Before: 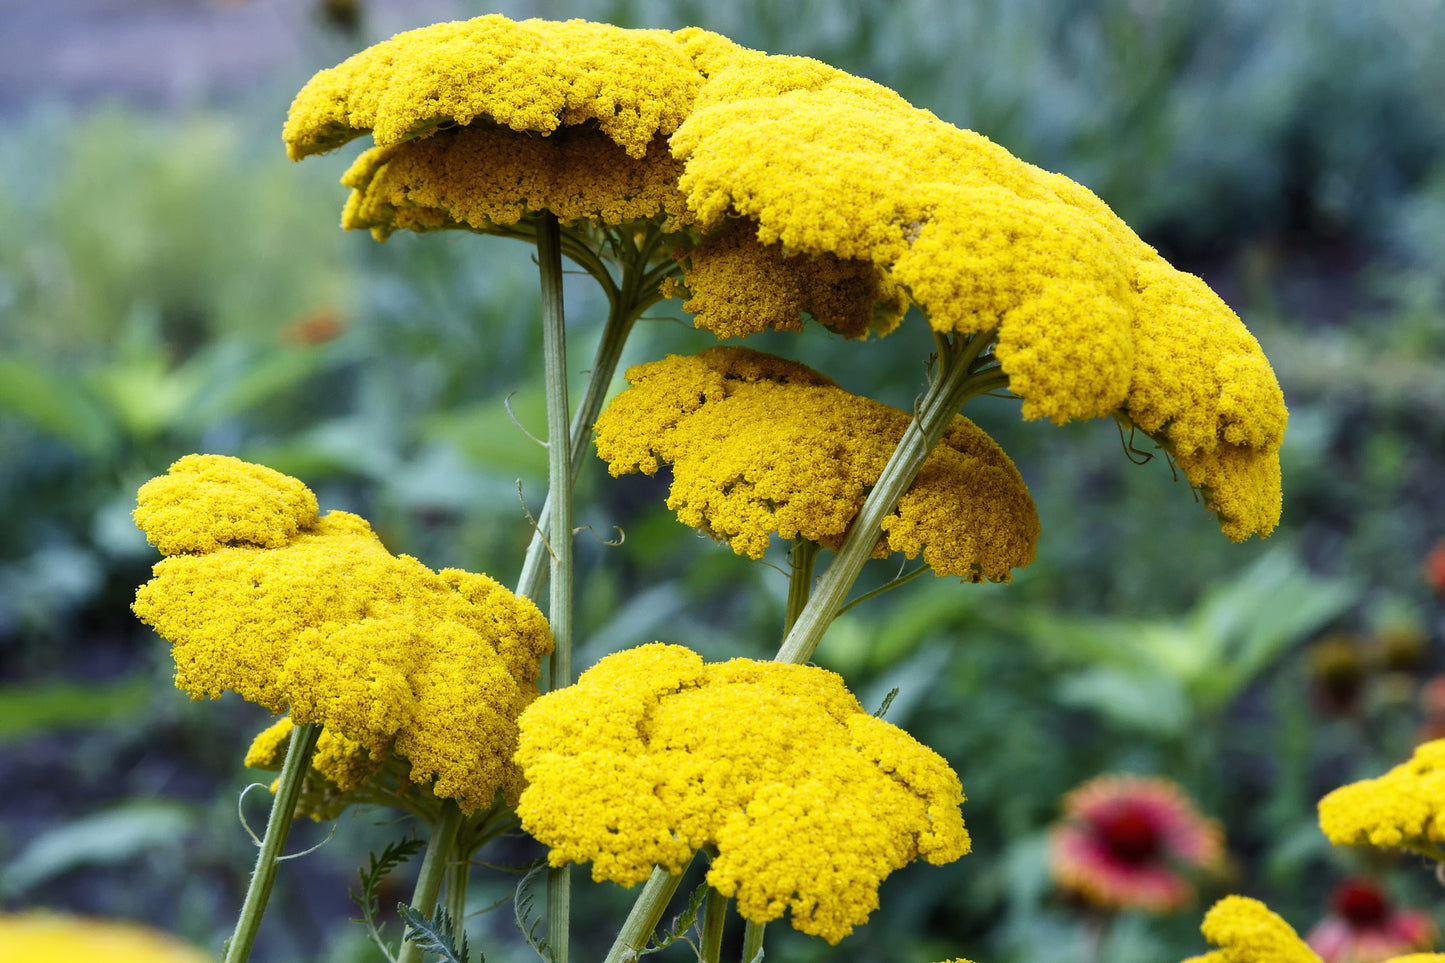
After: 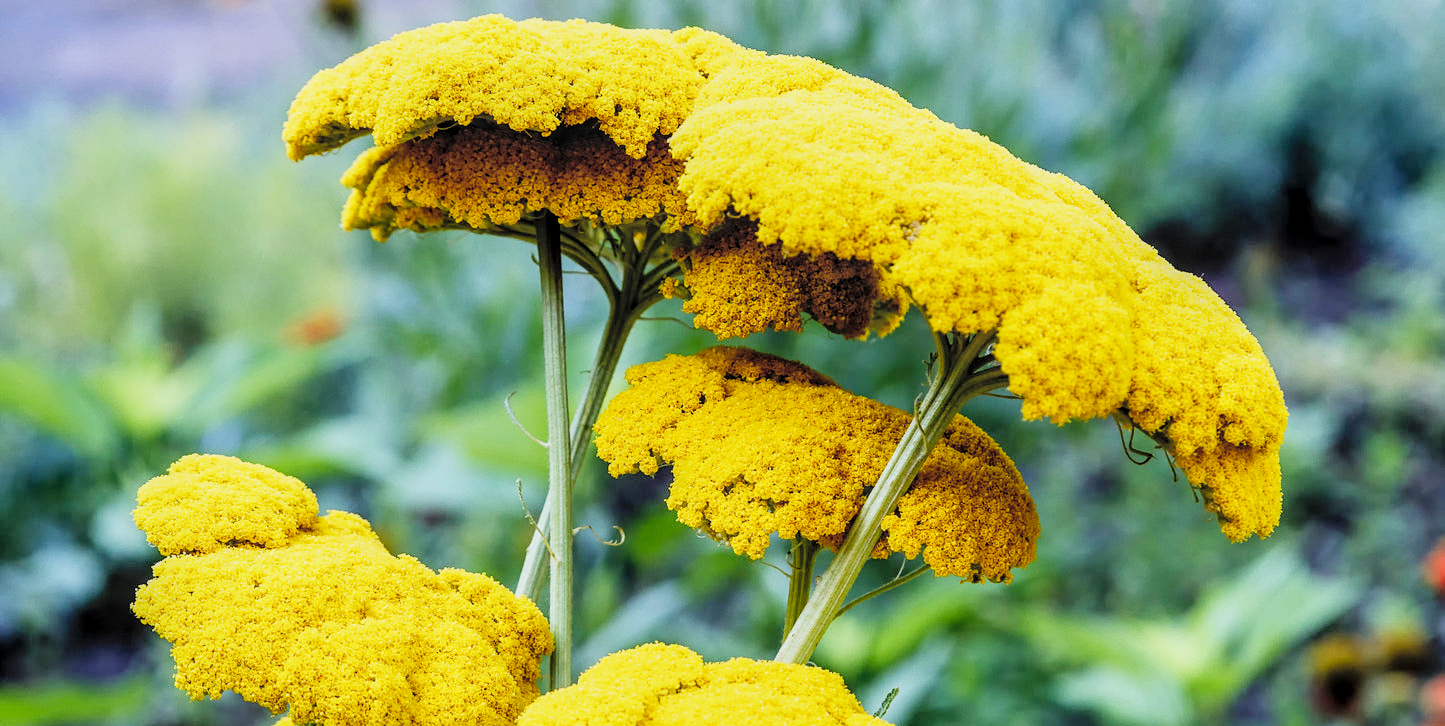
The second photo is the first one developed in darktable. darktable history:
sharpen: amount 0.203
contrast brightness saturation: contrast 0.101, brightness 0.314, saturation 0.138
crop: bottom 24.552%
local contrast: on, module defaults
filmic rgb: middle gray luminance 29.06%, black relative exposure -10.35 EV, white relative exposure 5.47 EV, target black luminance 0%, hardness 3.93, latitude 1.32%, contrast 1.124, highlights saturation mix 5.54%, shadows ↔ highlights balance 15.48%, preserve chrominance no, color science v5 (2021)
